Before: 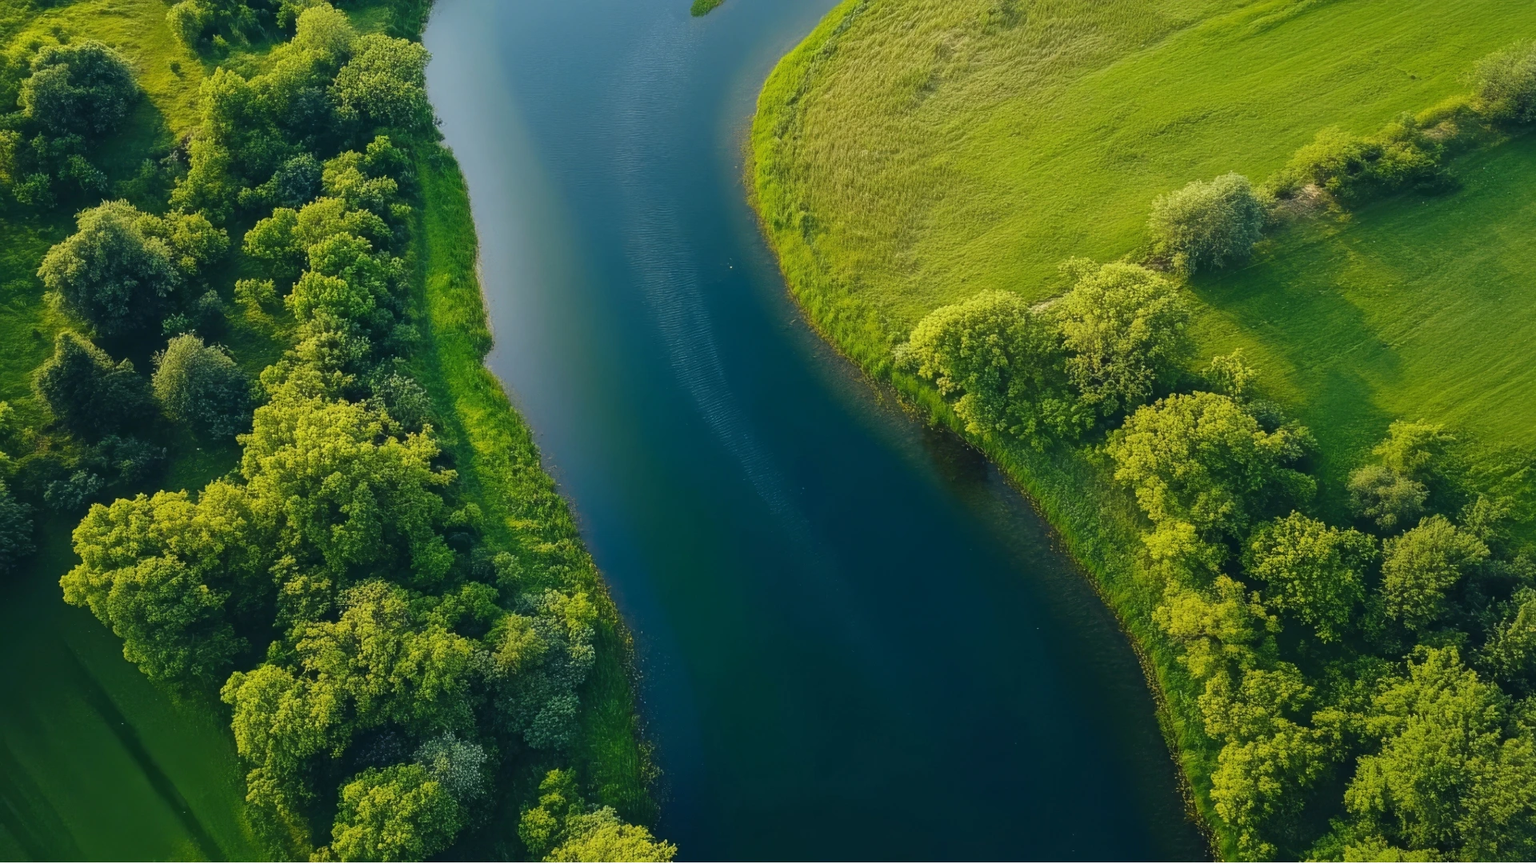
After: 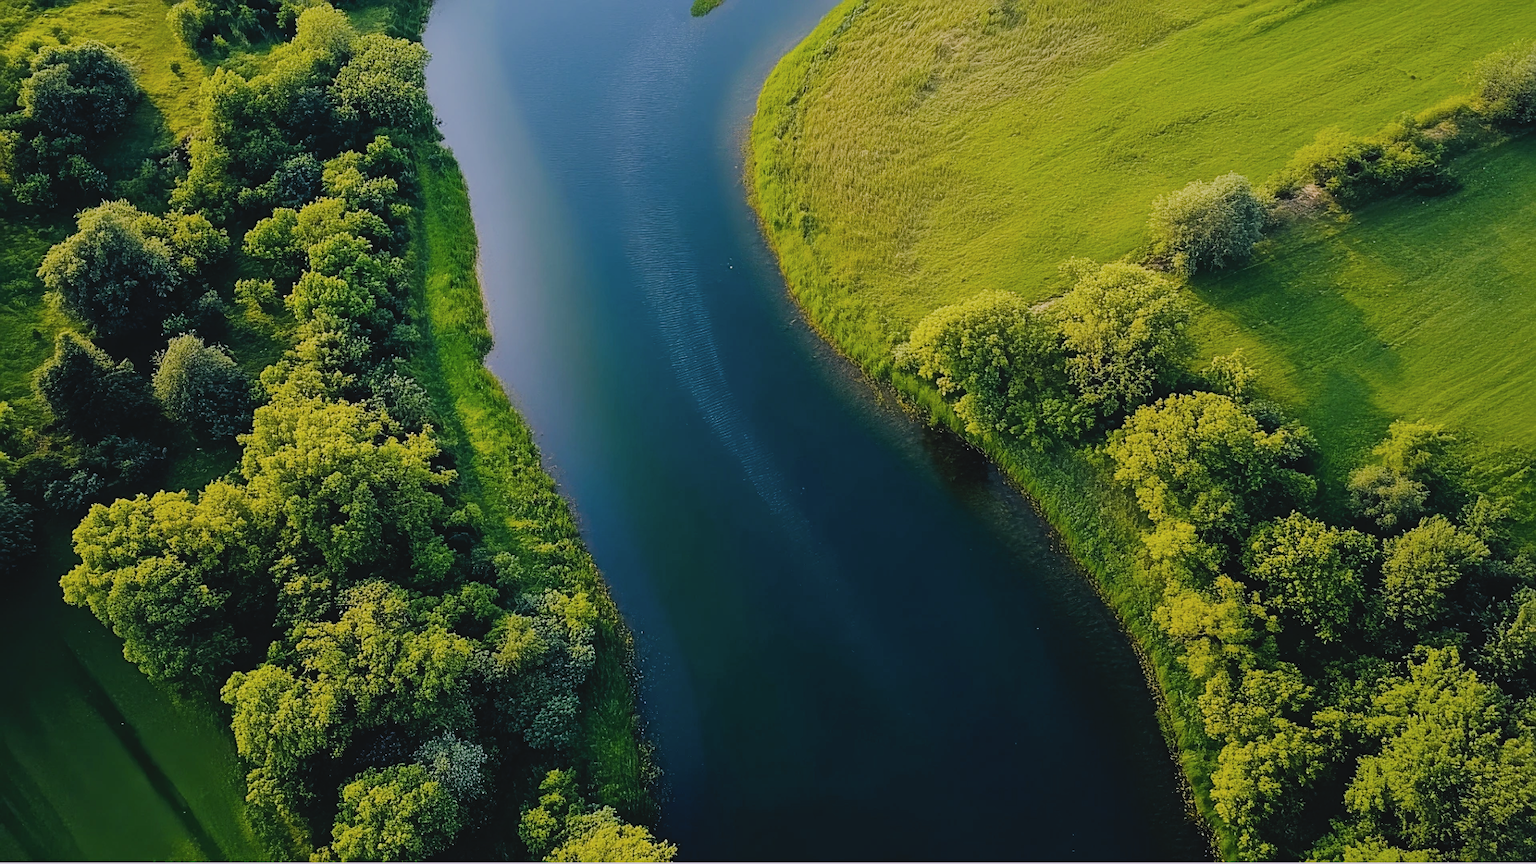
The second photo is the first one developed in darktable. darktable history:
sharpen: on, module defaults
filmic rgb: black relative exposure -6.98 EV, white relative exposure 5.63 EV, hardness 2.86
white balance: red 1.066, blue 1.119
color balance rgb: linear chroma grading › global chroma 10%, global vibrance 10%, contrast 15%, saturation formula JzAzBz (2021)
contrast brightness saturation: contrast -0.1, saturation -0.1
